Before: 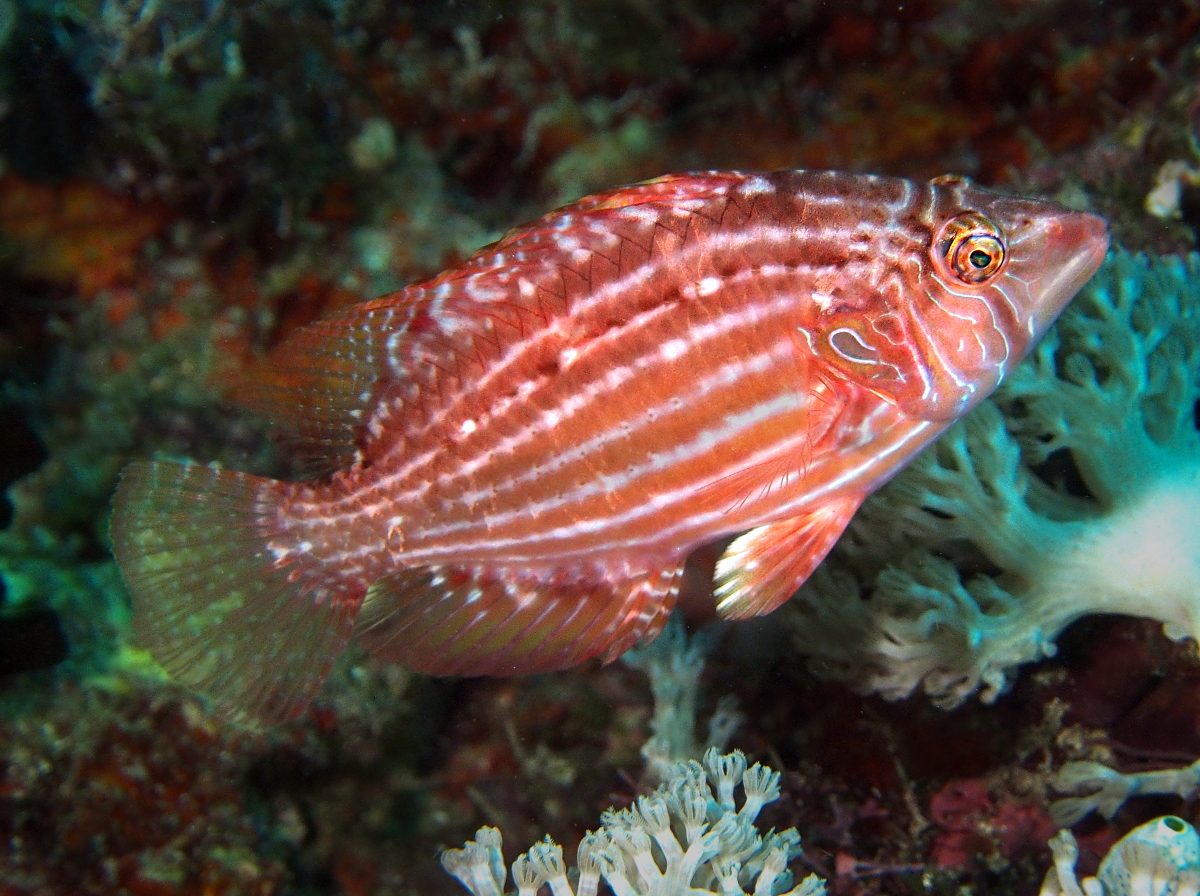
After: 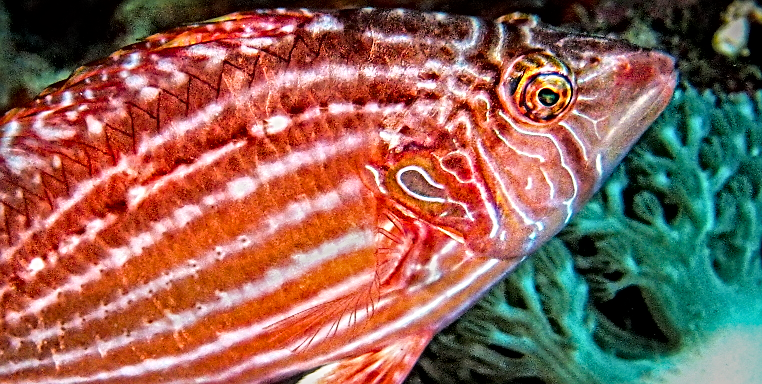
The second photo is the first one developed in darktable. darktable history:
local contrast: mode bilateral grid, contrast 21, coarseness 4, detail 299%, midtone range 0.2
filmic rgb: black relative exposure -5.06 EV, white relative exposure 3.96 EV, hardness 2.88, contrast 1.184, highlights saturation mix -31.3%
levels: white 99.89%
crop: left 36.04%, top 18.156%, right 0.448%, bottom 38.976%
color balance rgb: highlights gain › chroma 1.05%, highlights gain › hue 69.21°, perceptual saturation grading › global saturation 29.697%
